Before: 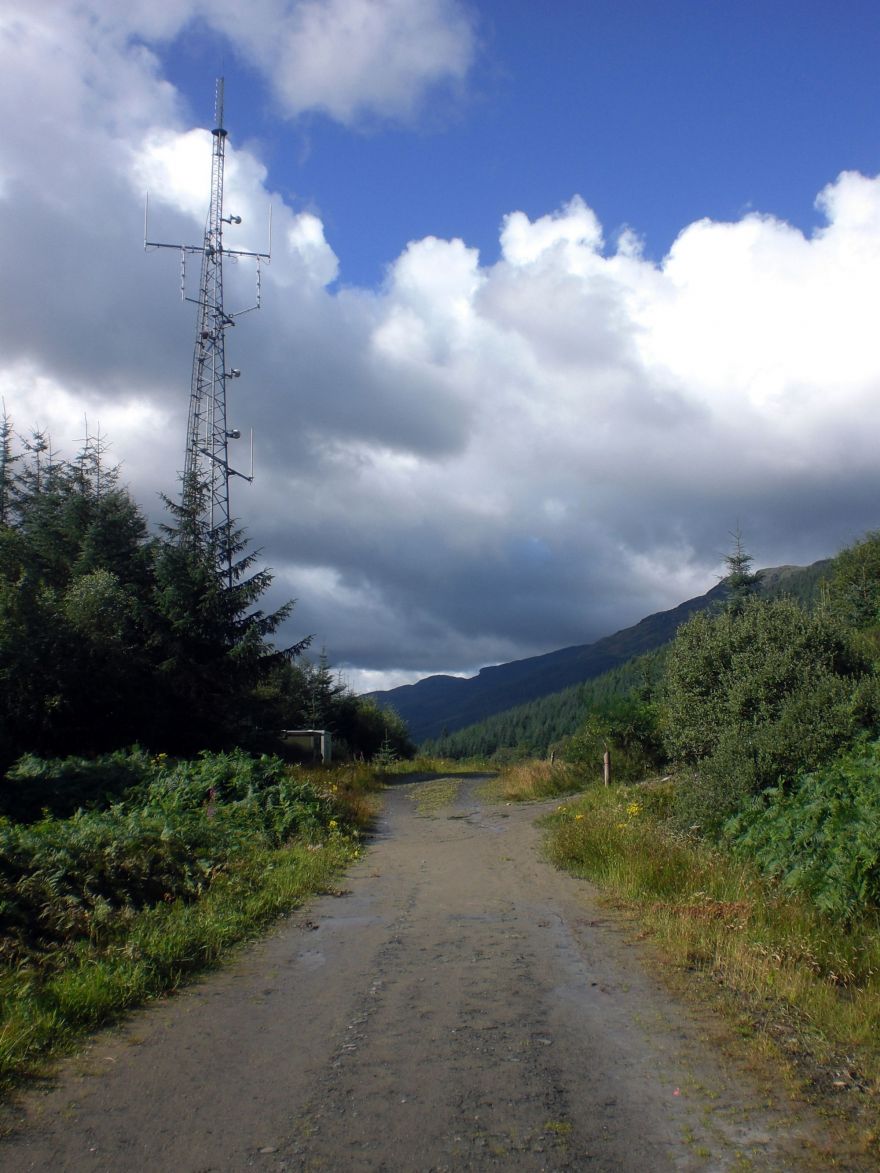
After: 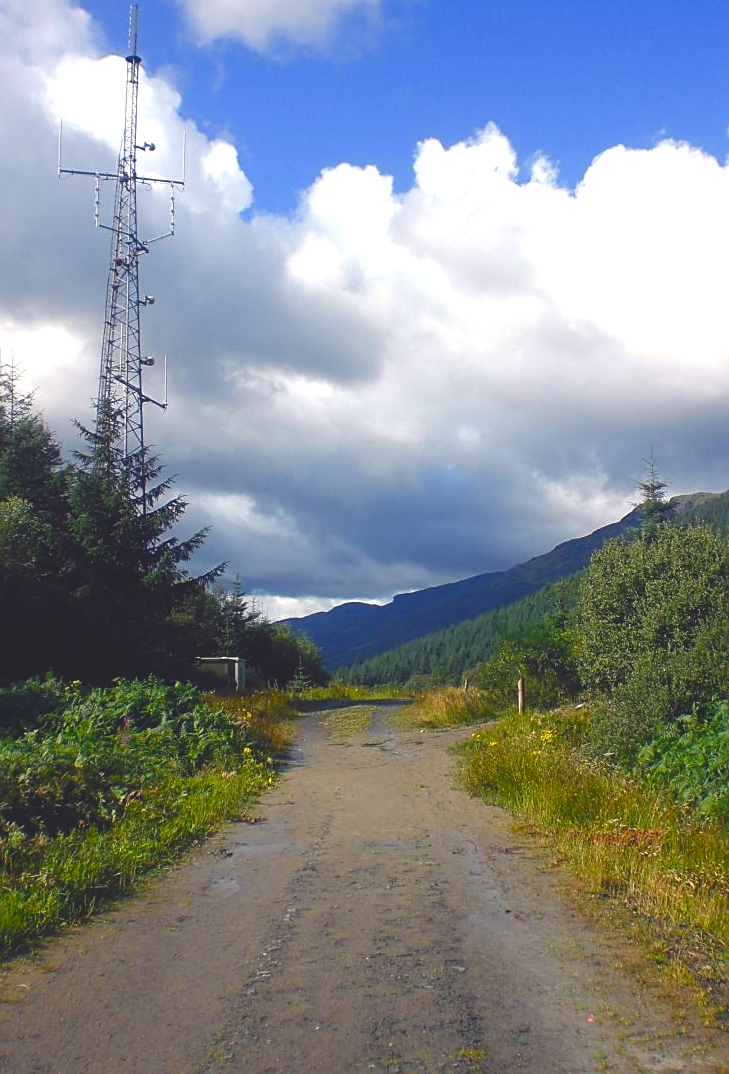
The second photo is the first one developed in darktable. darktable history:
sharpen: on, module defaults
exposure: black level correction 0.001, exposure 0.5 EV, compensate exposure bias true, compensate highlight preservation false
crop: left 9.807%, top 6.259%, right 7.334%, bottom 2.177%
color balance rgb: shadows lift › chroma 3%, shadows lift › hue 280.8°, power › hue 330°, highlights gain › chroma 3%, highlights gain › hue 75.6°, global offset › luminance 2%, perceptual saturation grading › global saturation 20%, perceptual saturation grading › highlights -25%, perceptual saturation grading › shadows 50%, global vibrance 20.33%
